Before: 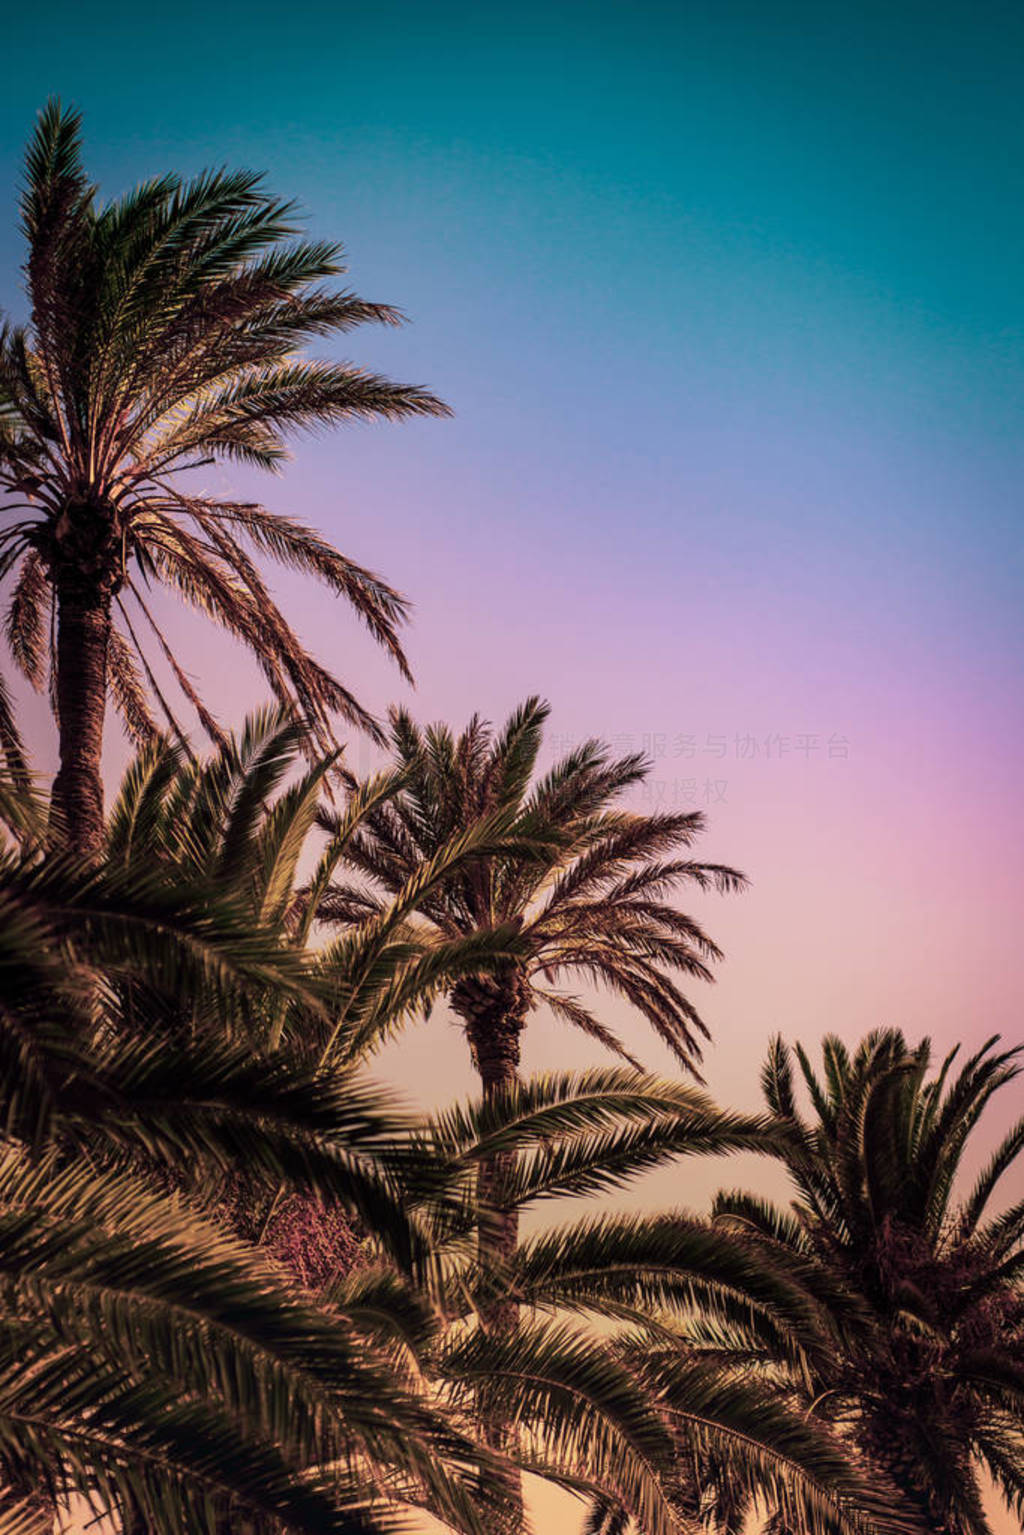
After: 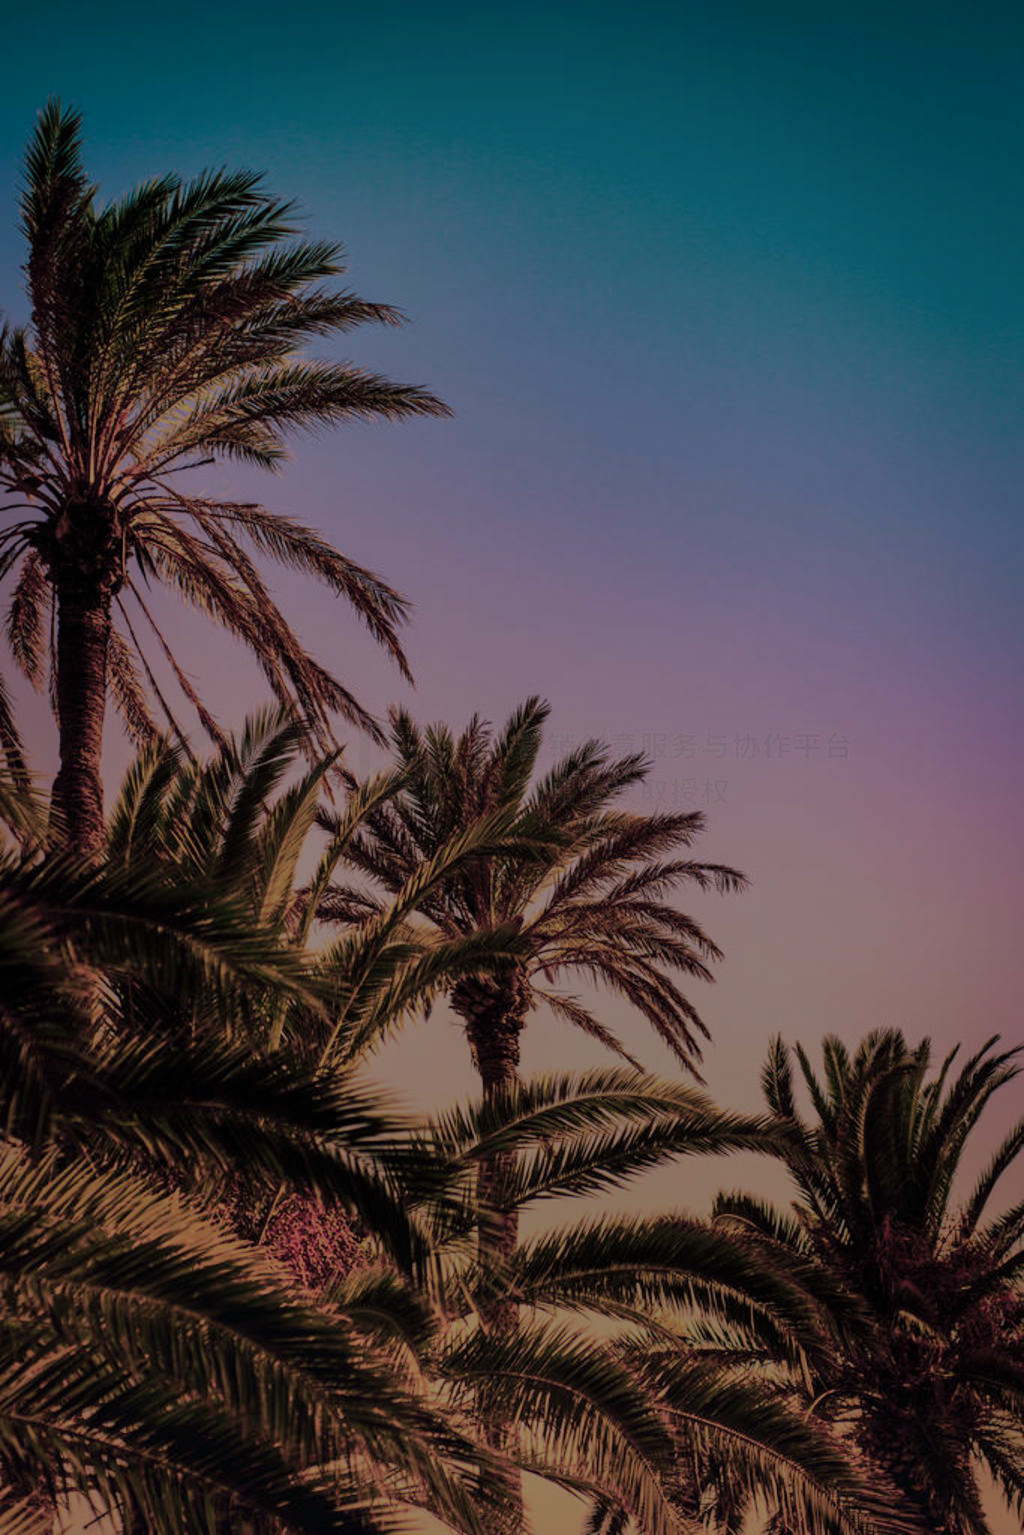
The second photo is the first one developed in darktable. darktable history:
shadows and highlights: on, module defaults
exposure: exposure -1.493 EV, compensate exposure bias true, compensate highlight preservation false
